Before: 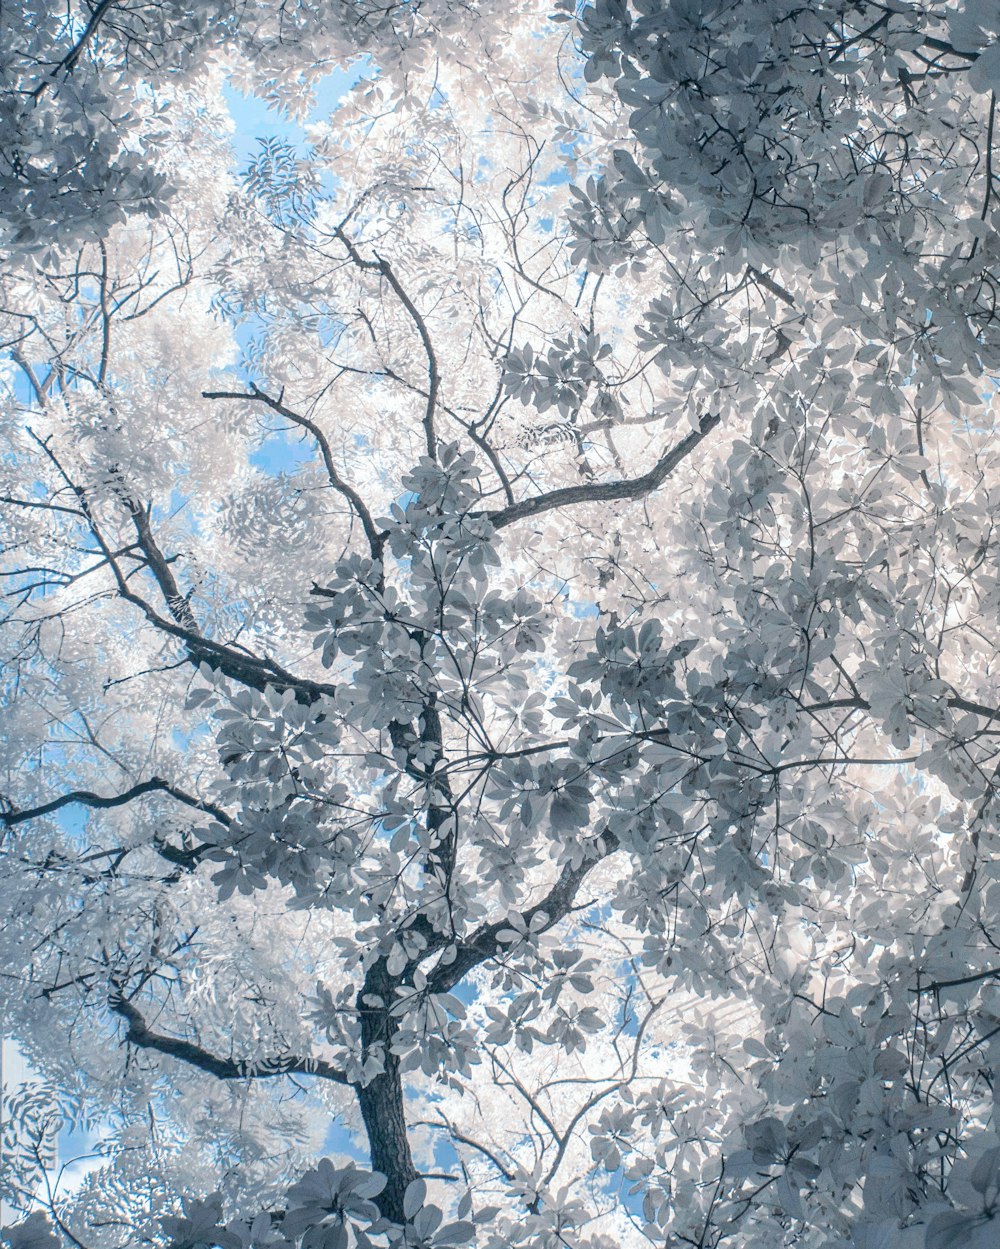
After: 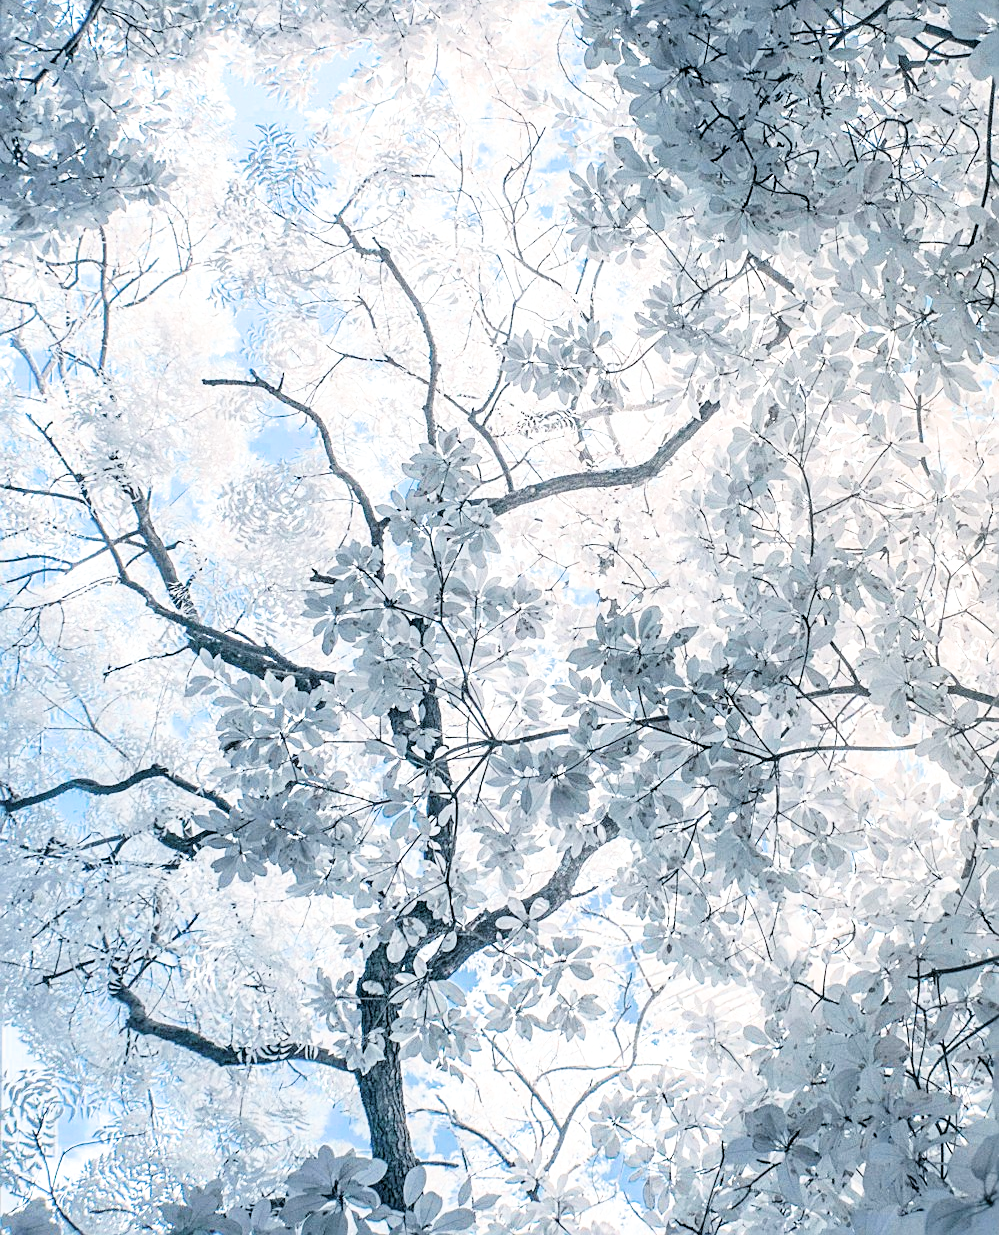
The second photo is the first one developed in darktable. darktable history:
filmic rgb: black relative exposure -3.86 EV, white relative exposure 3.48 EV, hardness 2.63, contrast 1.103
crop: top 1.049%, right 0.001%
sharpen: on, module defaults
exposure: exposure 1.2 EV, compensate highlight preservation false
